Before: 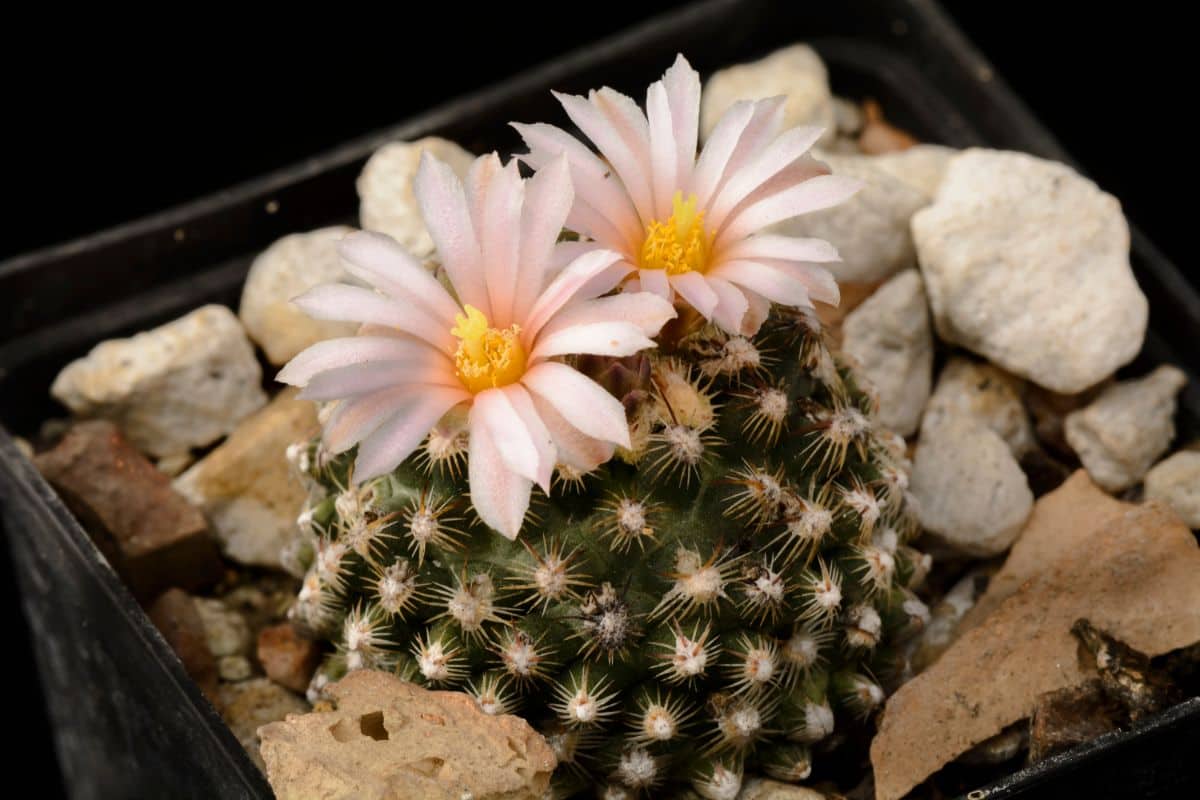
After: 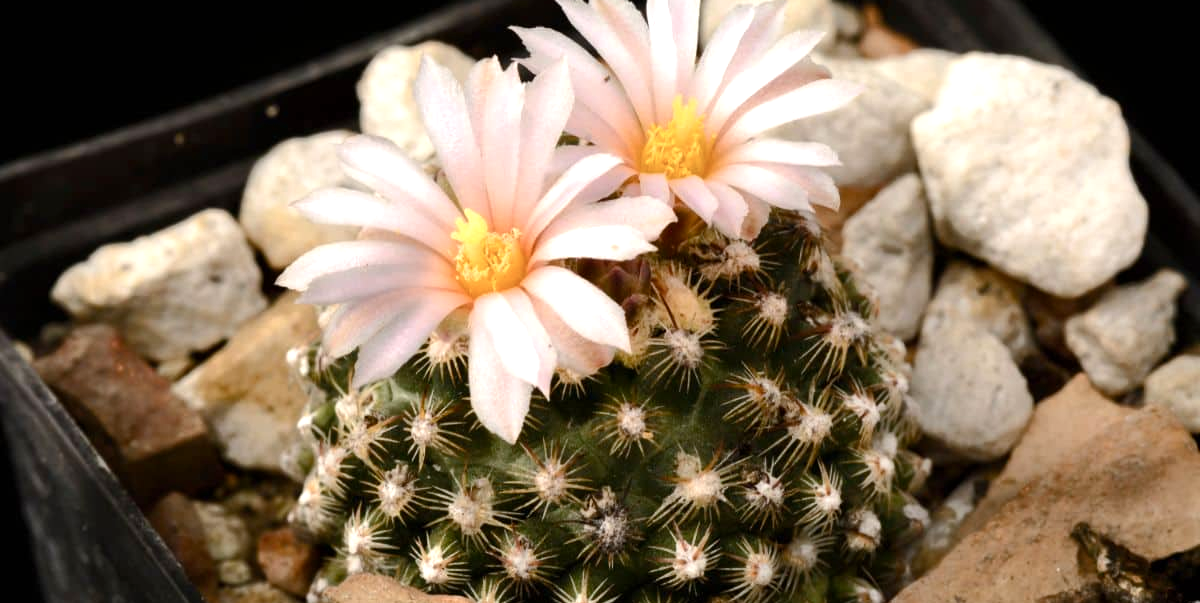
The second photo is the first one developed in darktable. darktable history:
crop and rotate: top 12.104%, bottom 12.492%
color balance rgb: highlights gain › luminance 9.507%, linear chroma grading › shadows -7.216%, linear chroma grading › highlights -7.803%, linear chroma grading › global chroma -10.283%, linear chroma grading › mid-tones -8.286%, perceptual saturation grading › global saturation 15.543%, perceptual saturation grading › highlights -19.488%, perceptual saturation grading › shadows 19.067%, perceptual brilliance grading › global brilliance 11.609%, global vibrance 14.23%
tone curve: curves: ch0 [(0, 0) (0.003, 0.003) (0.011, 0.011) (0.025, 0.025) (0.044, 0.044) (0.069, 0.069) (0.1, 0.099) (0.136, 0.135) (0.177, 0.177) (0.224, 0.224) (0.277, 0.276) (0.335, 0.334) (0.399, 0.398) (0.468, 0.467) (0.543, 0.565) (0.623, 0.641) (0.709, 0.723) (0.801, 0.81) (0.898, 0.902) (1, 1)], color space Lab, independent channels, preserve colors none
